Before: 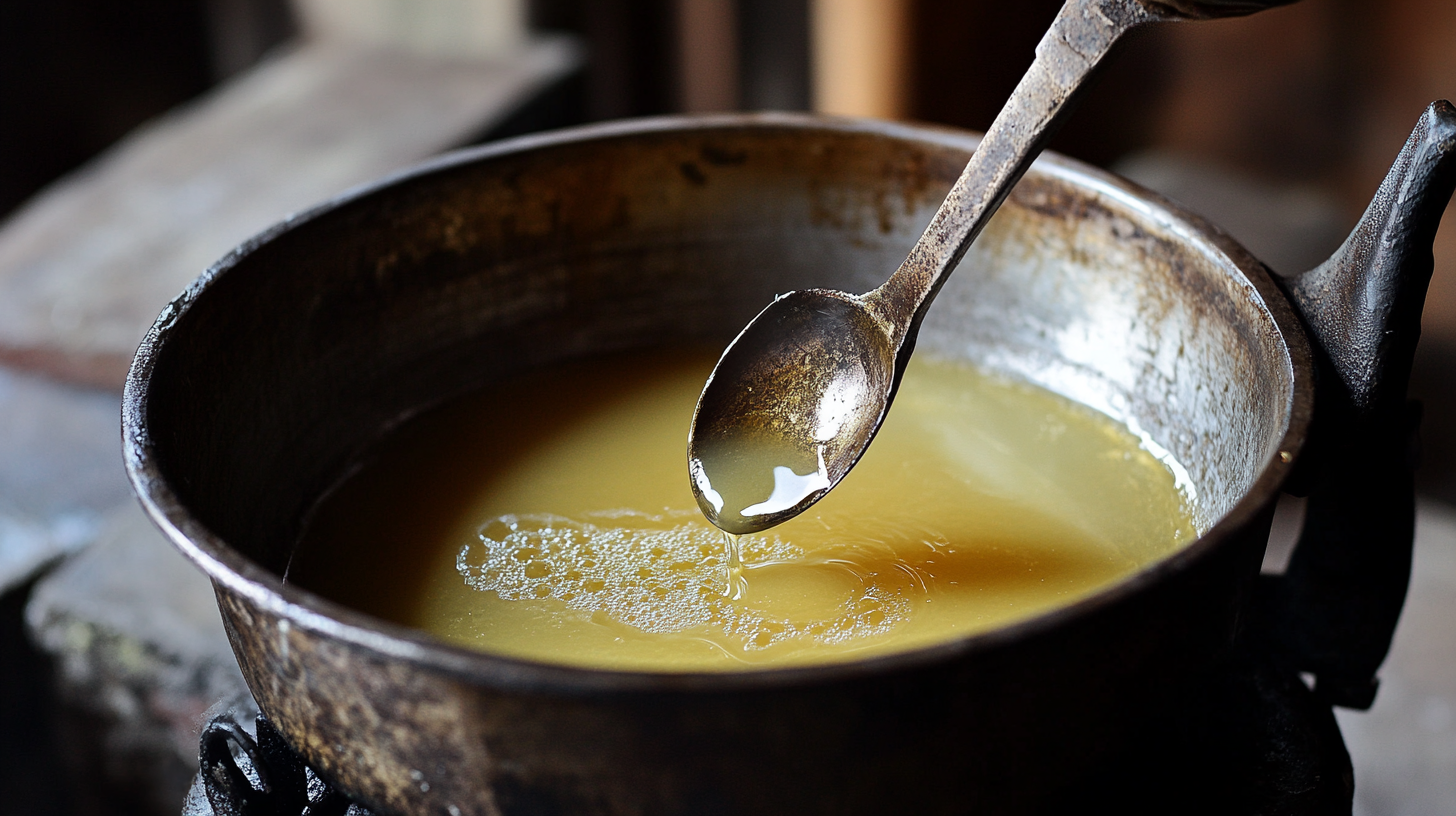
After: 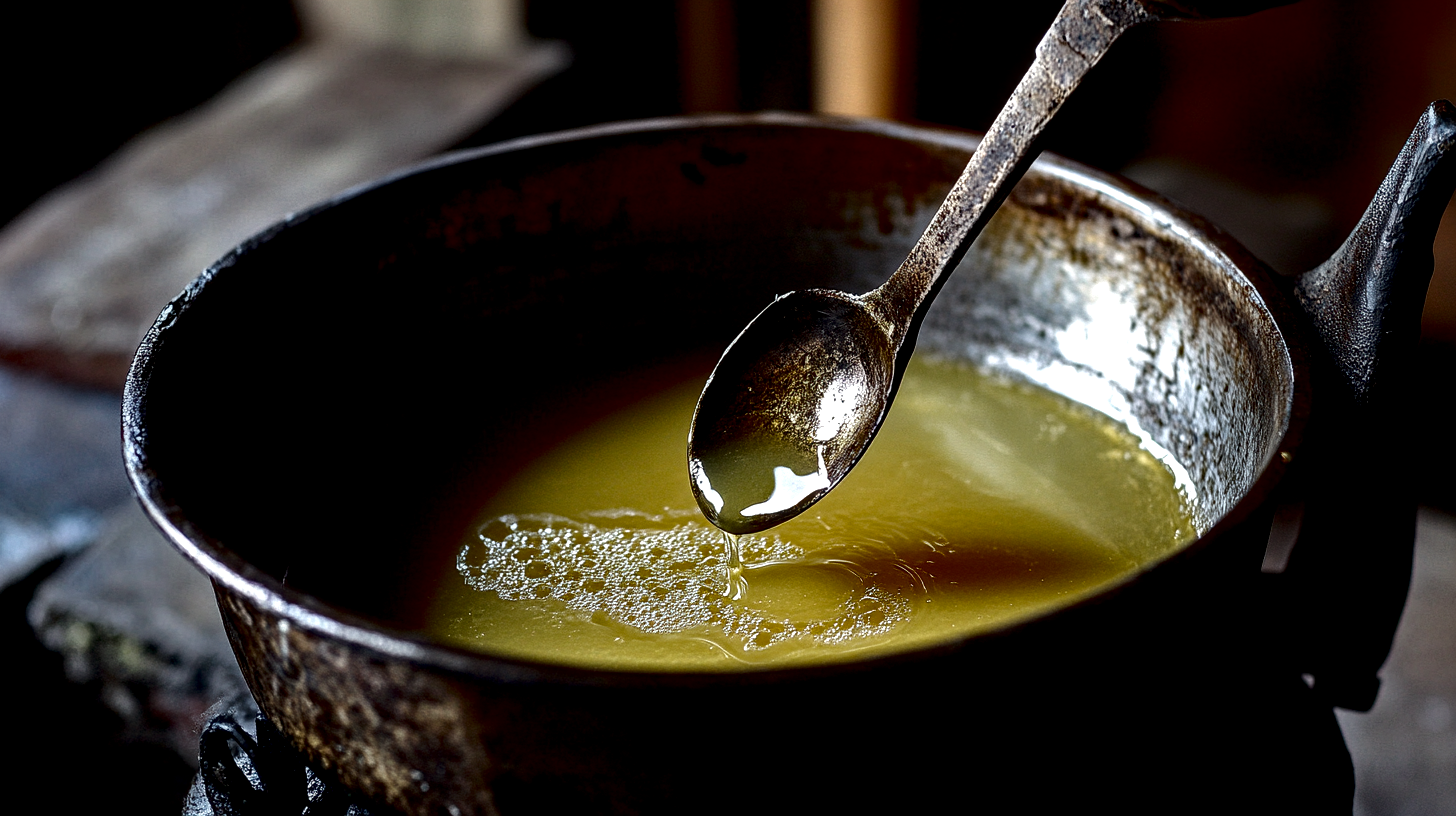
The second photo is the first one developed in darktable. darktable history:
haze removal: strength 0.299, distance 0.244, compatibility mode true, adaptive false
local contrast: highlights 65%, shadows 53%, detail 169%, midtone range 0.519
contrast brightness saturation: brightness -0.502
